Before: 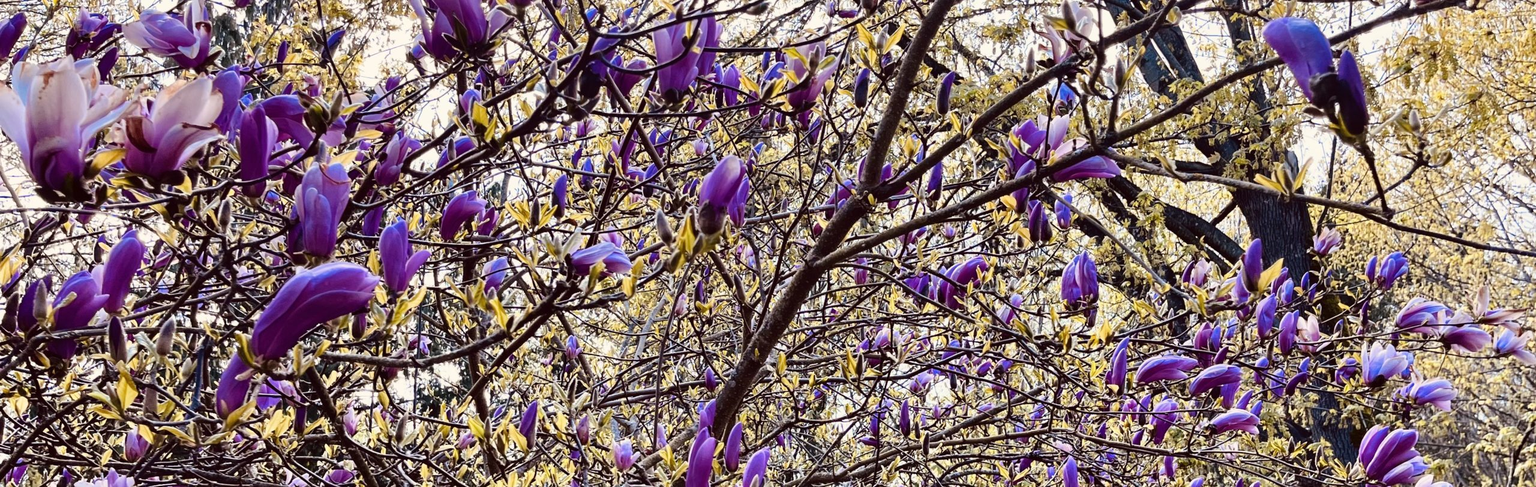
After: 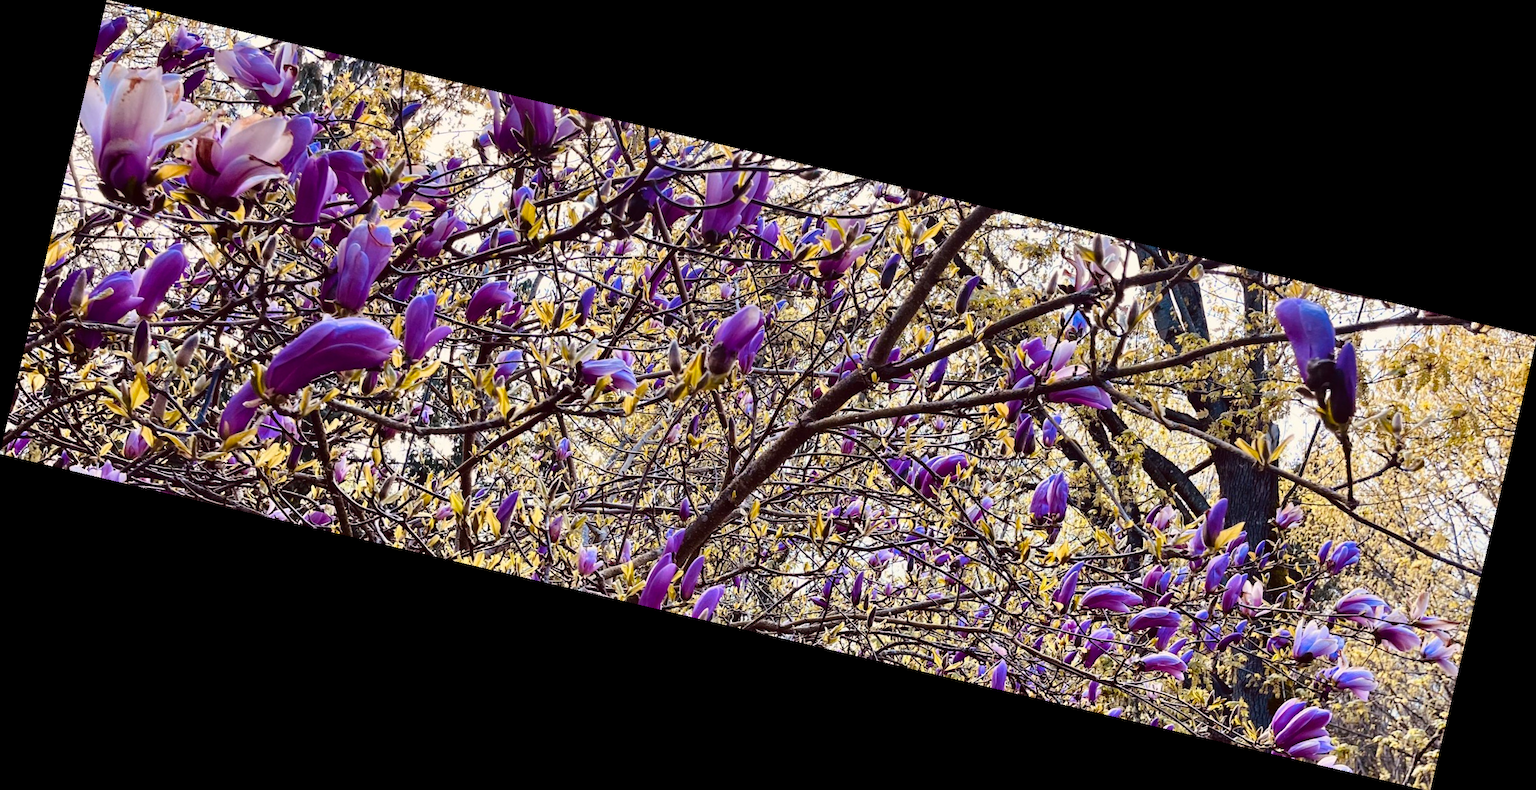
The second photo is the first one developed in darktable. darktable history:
color zones: curves: ch0 [(0.25, 0.5) (0.423, 0.5) (0.443, 0.5) (0.521, 0.756) (0.568, 0.5) (0.576, 0.5) (0.75, 0.5)]; ch1 [(0.25, 0.5) (0.423, 0.5) (0.443, 0.5) (0.539, 0.873) (0.624, 0.565) (0.631, 0.5) (0.75, 0.5)]
rotate and perspective: rotation 13.27°, automatic cropping off
